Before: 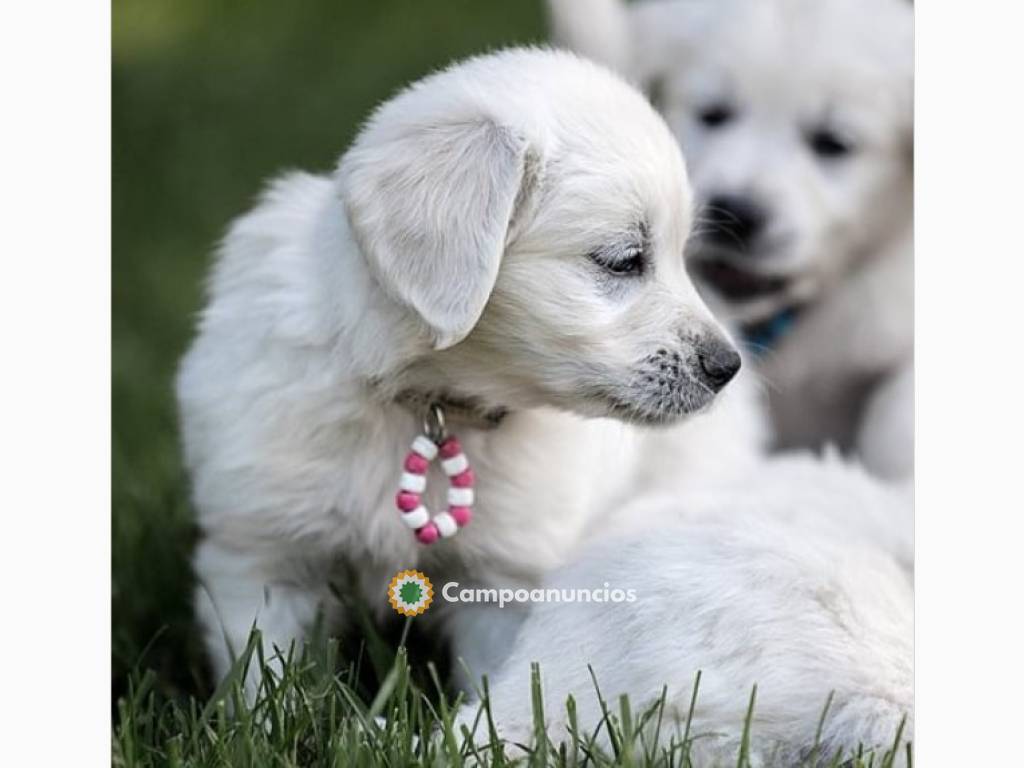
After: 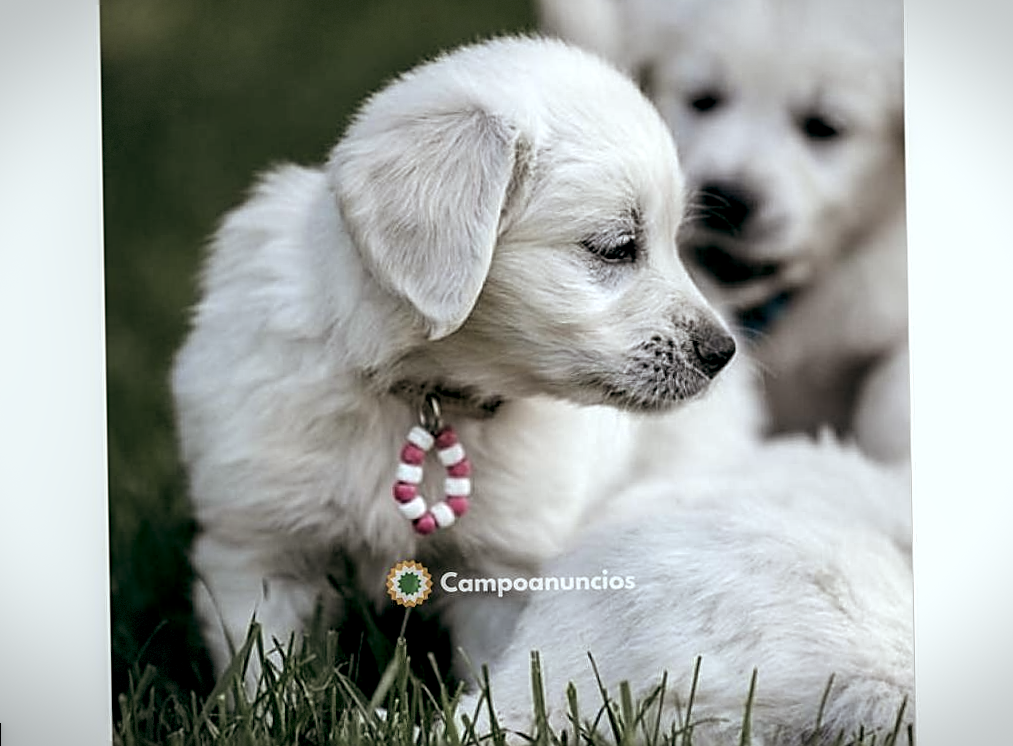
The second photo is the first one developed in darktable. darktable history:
sharpen: on, module defaults
local contrast: highlights 25%, shadows 75%, midtone range 0.75
vignetting: fall-off start 100%, brightness -0.406, saturation -0.3, width/height ratio 1.324, dithering 8-bit output, unbound false
color balance: lift [1, 0.994, 1.002, 1.006], gamma [0.957, 1.081, 1.016, 0.919], gain [0.97, 0.972, 1.01, 1.028], input saturation 91.06%, output saturation 79.8%
rotate and perspective: rotation -1°, crop left 0.011, crop right 0.989, crop top 0.025, crop bottom 0.975
